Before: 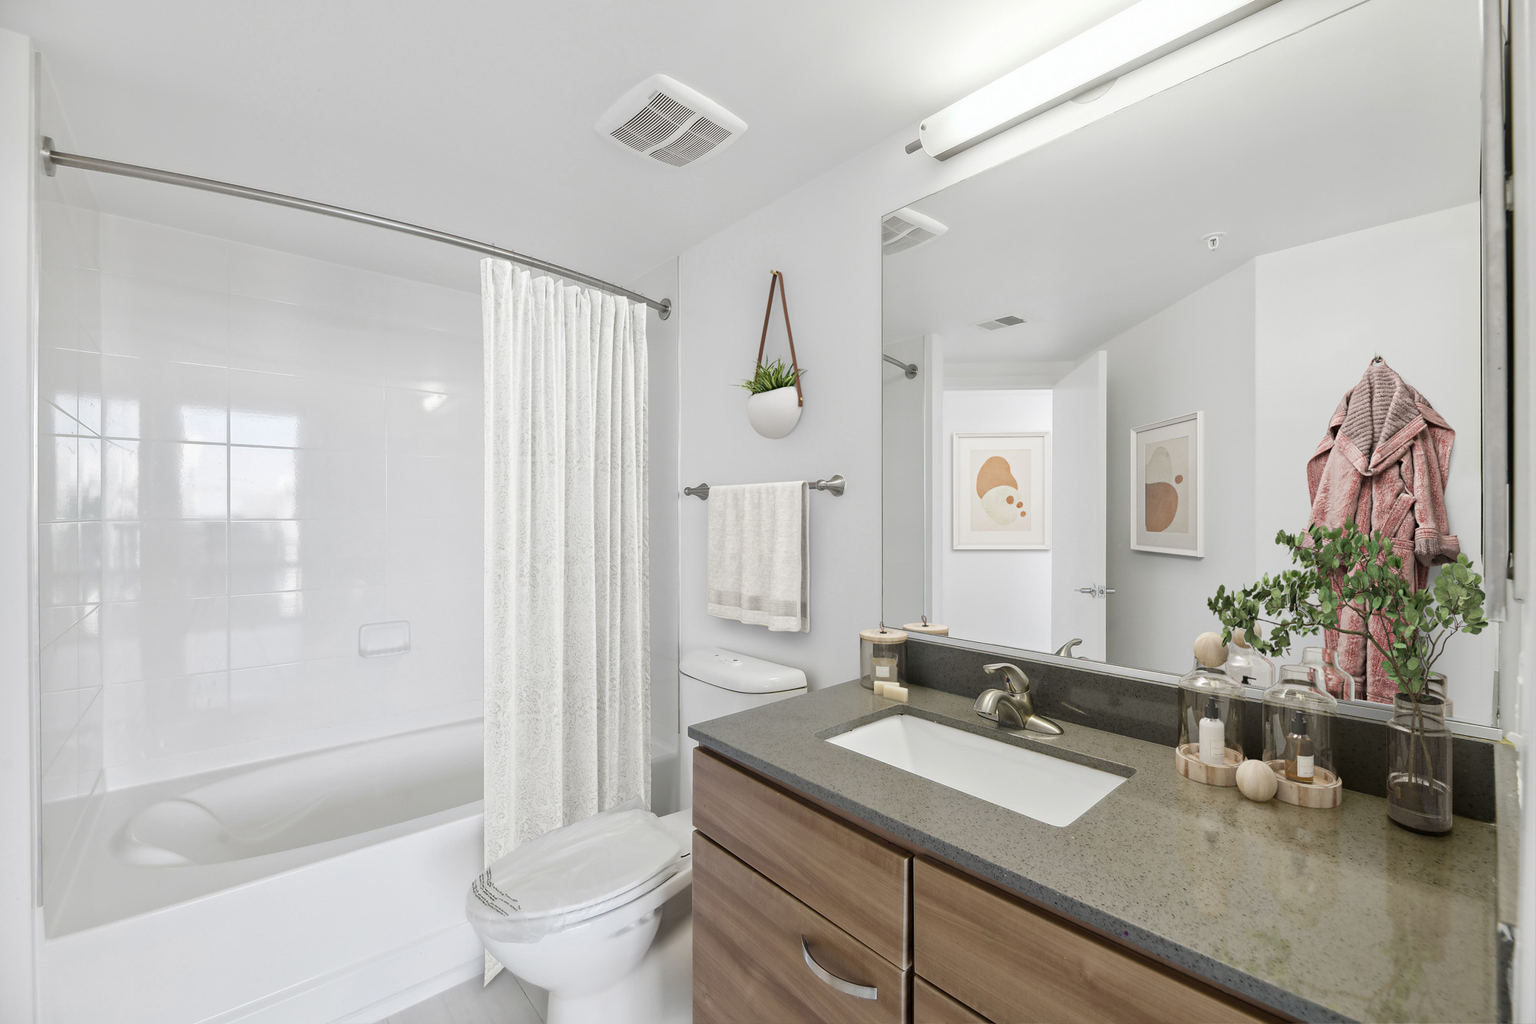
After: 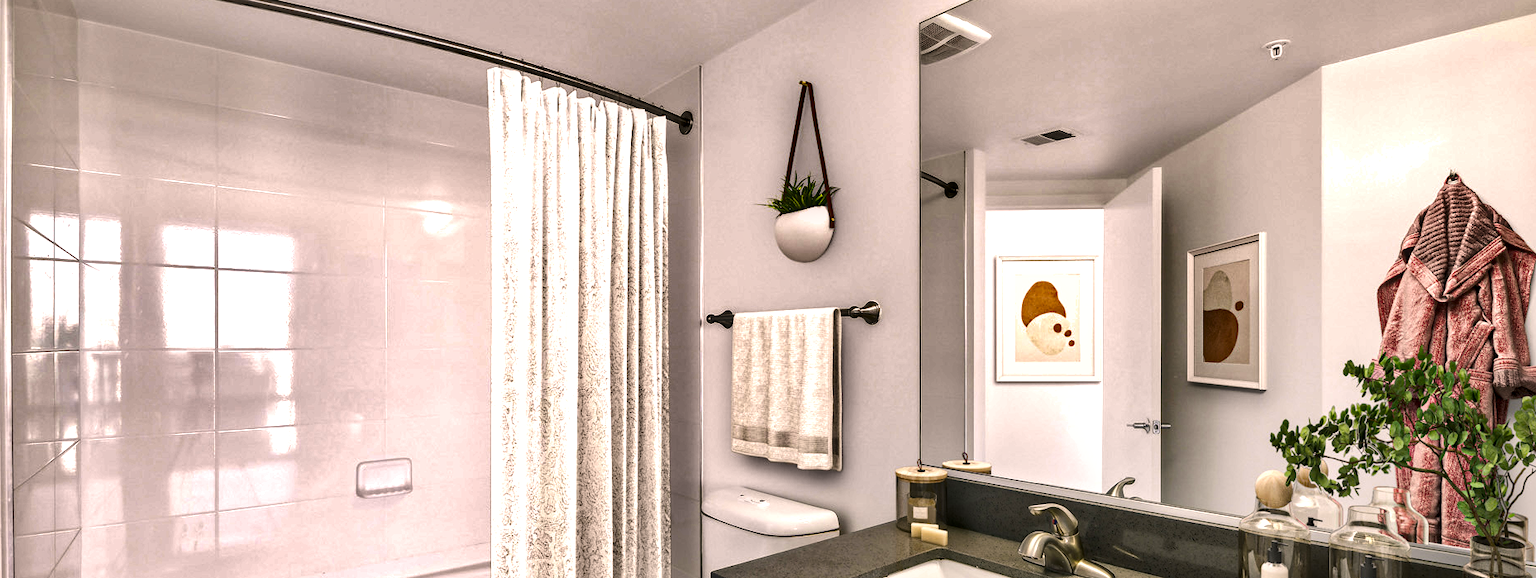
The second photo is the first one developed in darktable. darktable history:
crop: left 1.837%, top 19.067%, right 5.244%, bottom 28.394%
color balance rgb: highlights gain › chroma 2.067%, highlights gain › hue 45.44°, perceptual saturation grading › global saturation 29.578%, global vibrance 27.953%
contrast brightness saturation: saturation -0.066
tone equalizer: -8 EV -0.723 EV, -7 EV -0.707 EV, -6 EV -0.571 EV, -5 EV -0.418 EV, -3 EV 0.395 EV, -2 EV 0.6 EV, -1 EV 0.698 EV, +0 EV 0.727 EV, edges refinement/feathering 500, mask exposure compensation -1.57 EV, preserve details no
local contrast: detail 130%
shadows and highlights: white point adjustment -3.69, highlights -63.34, soften with gaussian
